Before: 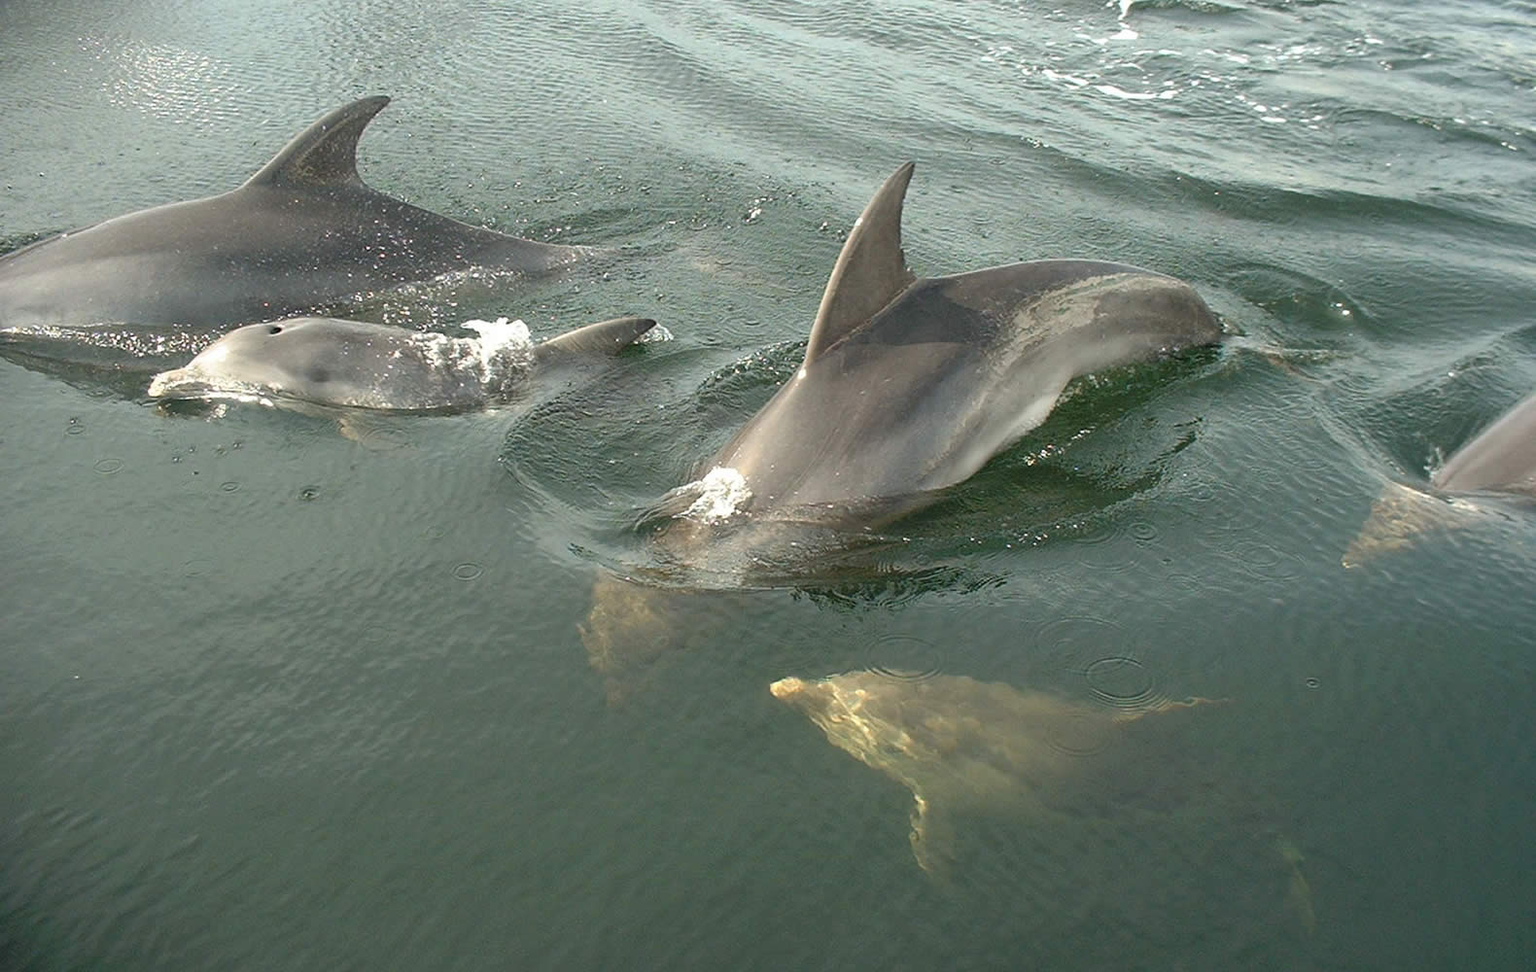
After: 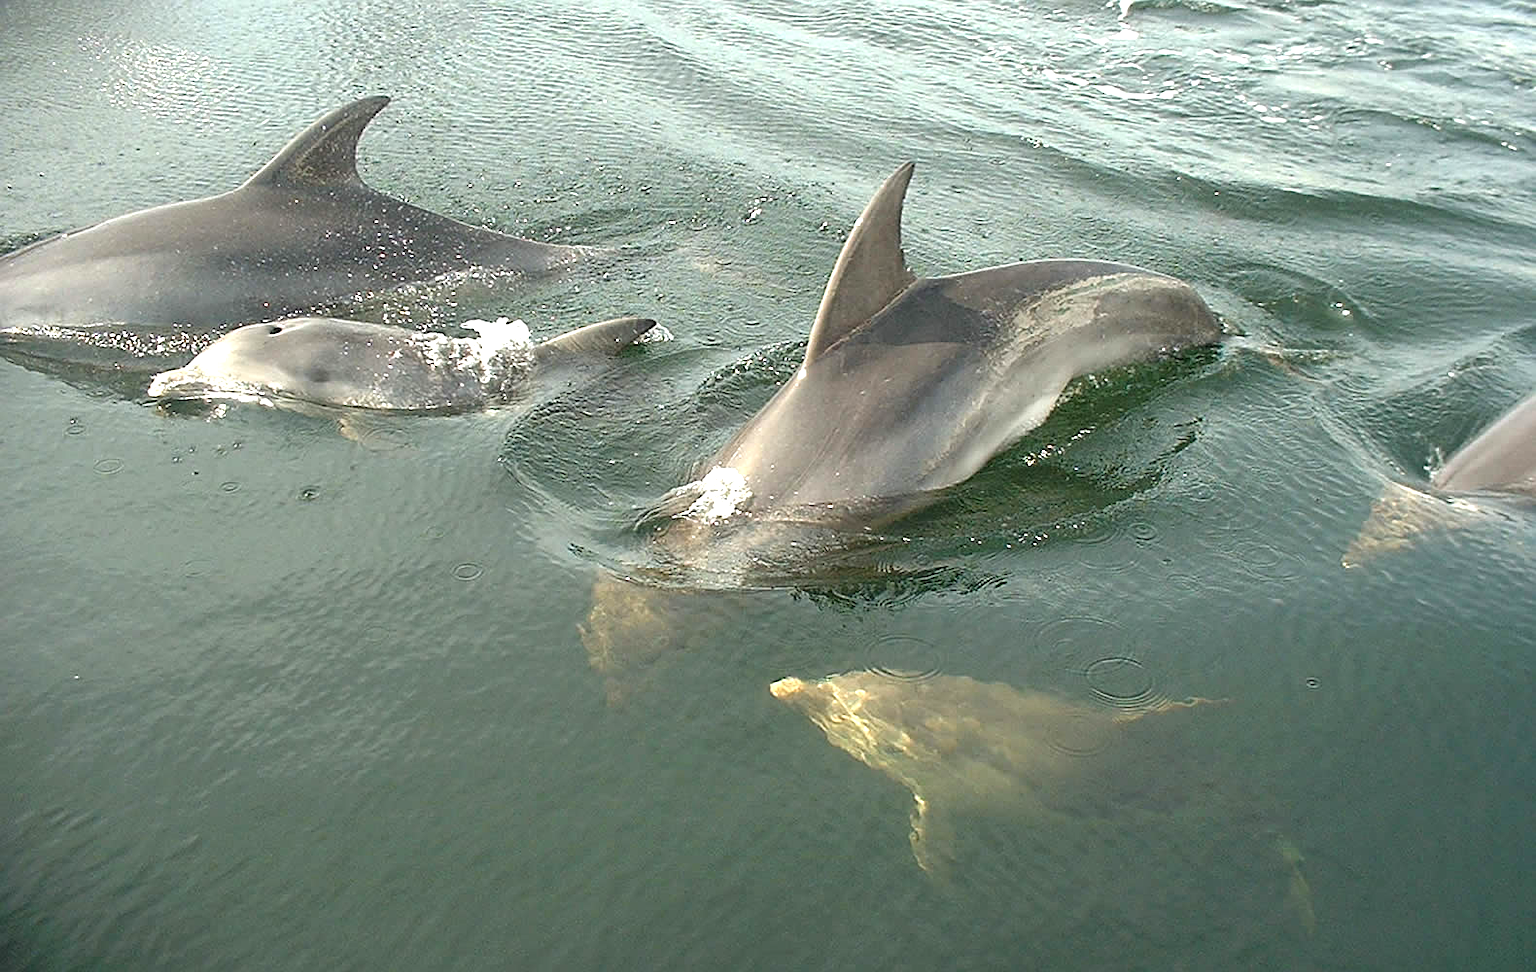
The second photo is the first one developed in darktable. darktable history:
levels: levels [0, 0.43, 0.859]
color zones: curves: ch1 [(0, 0.513) (0.143, 0.524) (0.286, 0.511) (0.429, 0.506) (0.571, 0.503) (0.714, 0.503) (0.857, 0.508) (1, 0.513)]
sharpen: on, module defaults
